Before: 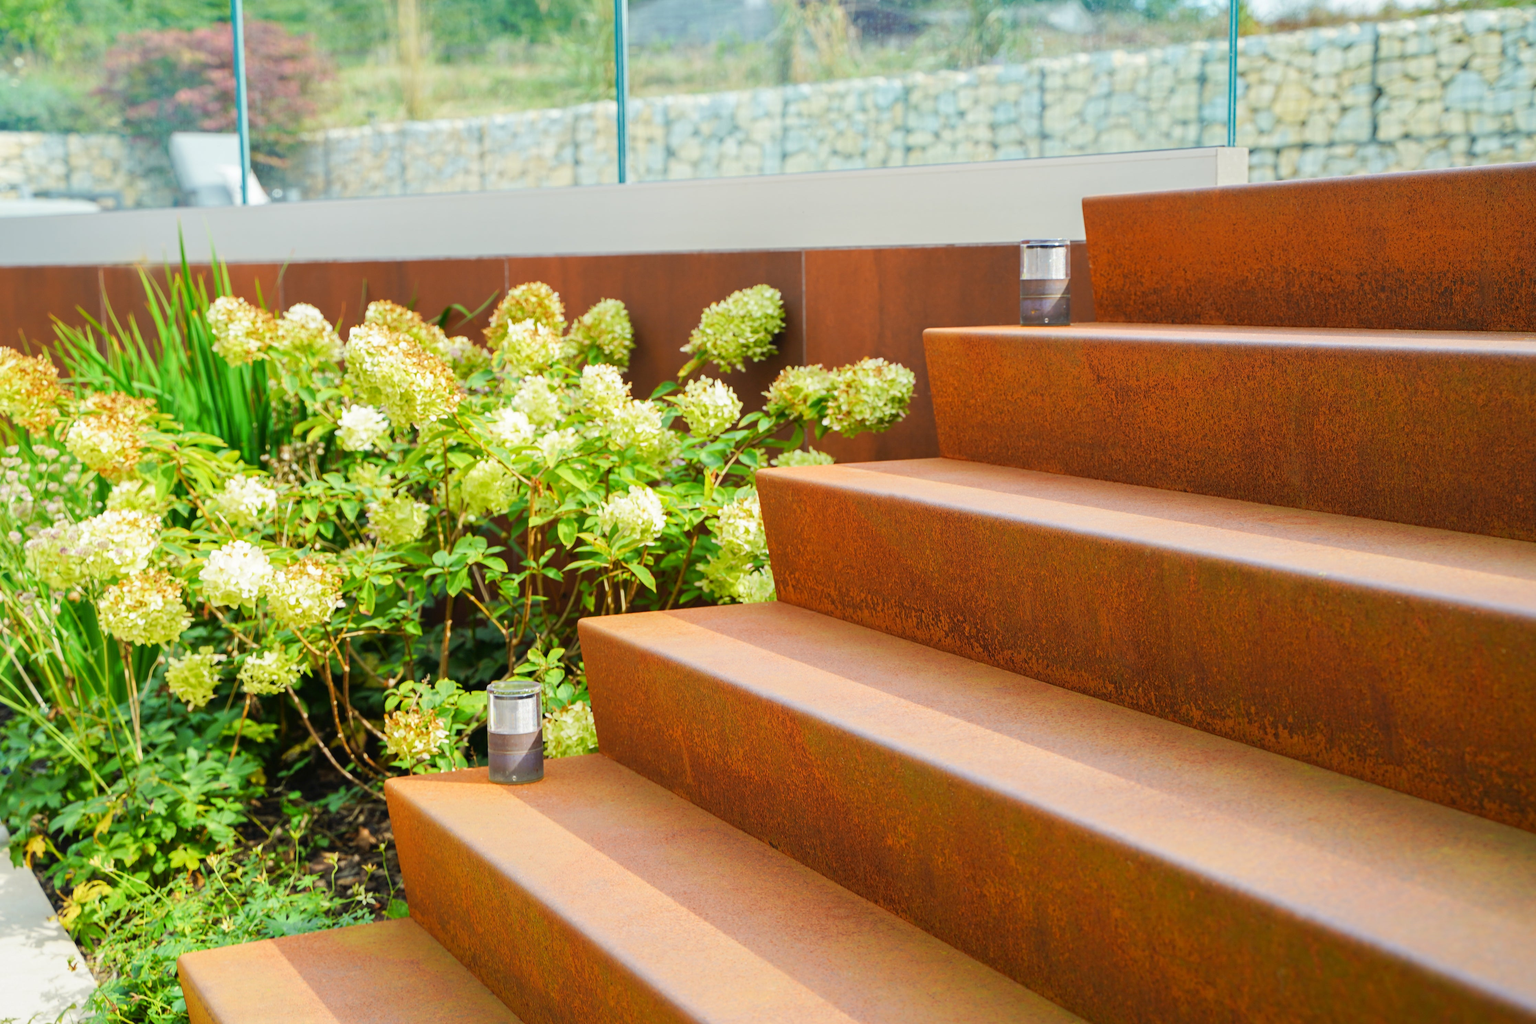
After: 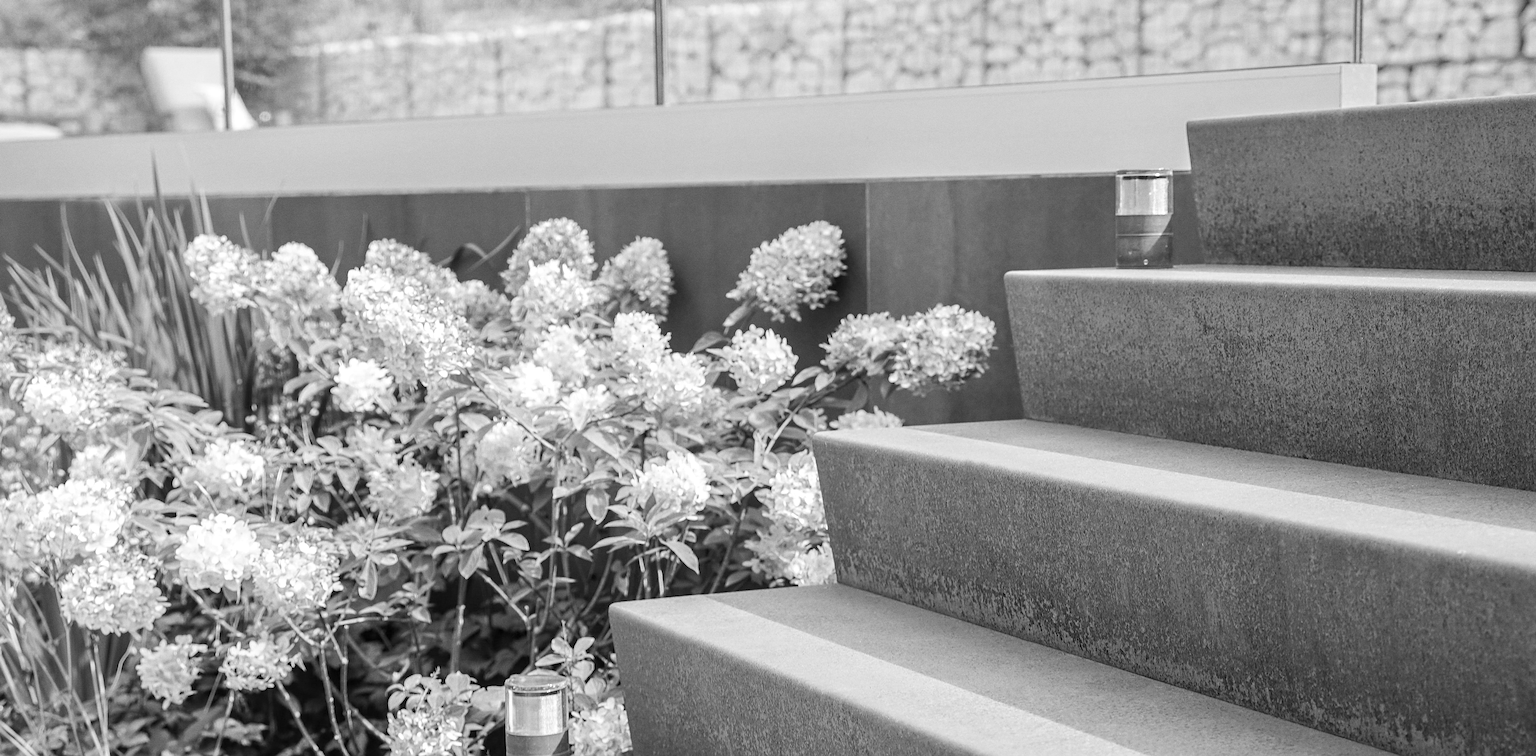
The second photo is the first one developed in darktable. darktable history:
grain: coarseness 0.47 ISO
white balance: red 1.188, blue 1.11
crop: left 3.015%, top 8.969%, right 9.647%, bottom 26.457%
local contrast: on, module defaults
color calibration: illuminant F (fluorescent), F source F9 (Cool White Deluxe 4150 K) – high CRI, x 0.374, y 0.373, temperature 4158.34 K
sharpen: on, module defaults
monochrome: a 73.58, b 64.21
